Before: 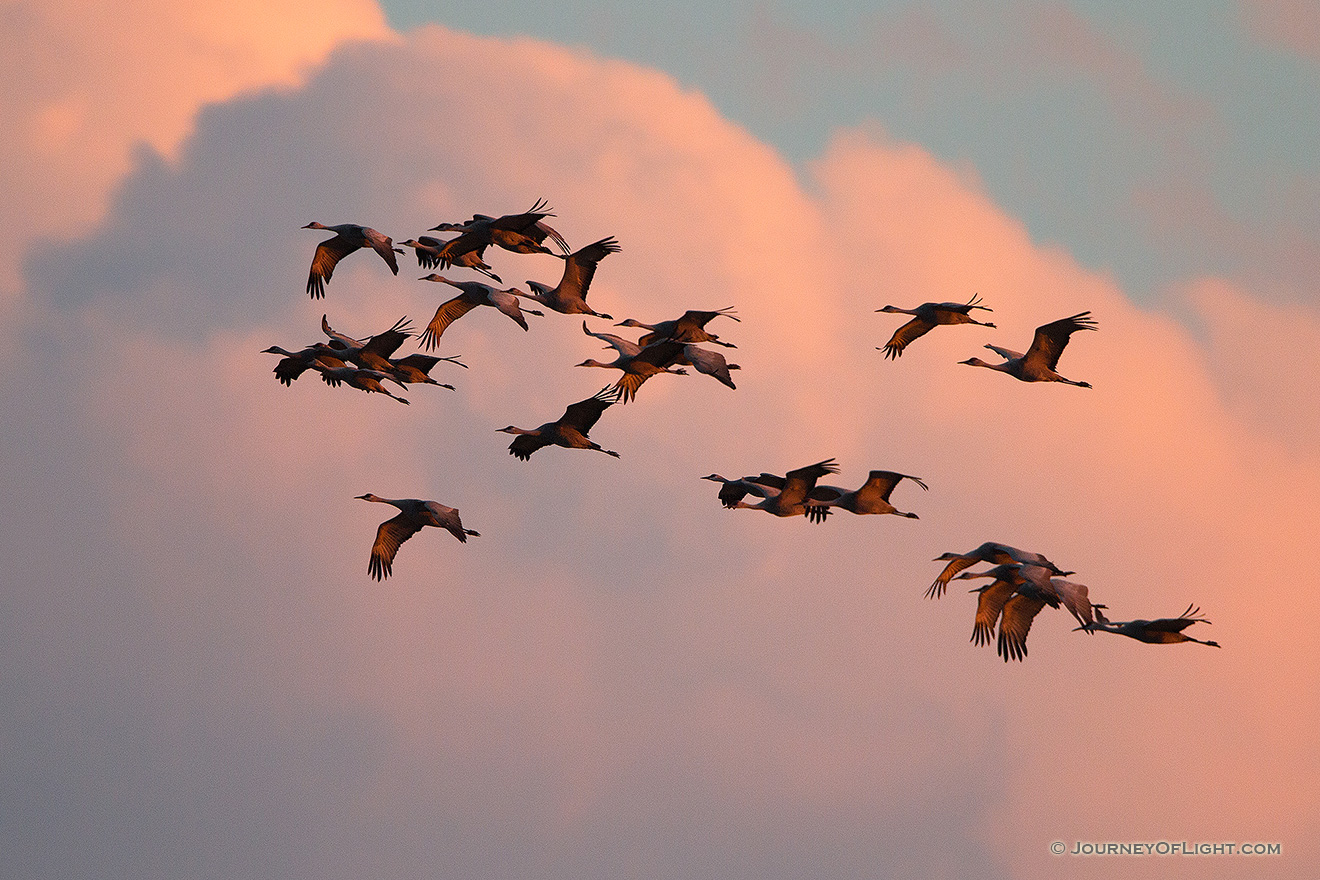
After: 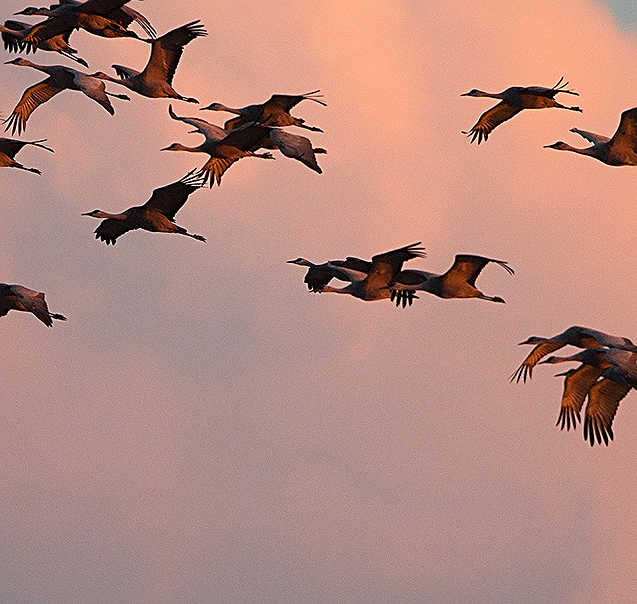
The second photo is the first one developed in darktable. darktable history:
contrast equalizer: octaves 7, y [[0.6 ×6], [0.55 ×6], [0 ×6], [0 ×6], [0 ×6]], mix -0.1
crop: left 31.379%, top 24.658%, right 20.326%, bottom 6.628%
sharpen: on, module defaults
